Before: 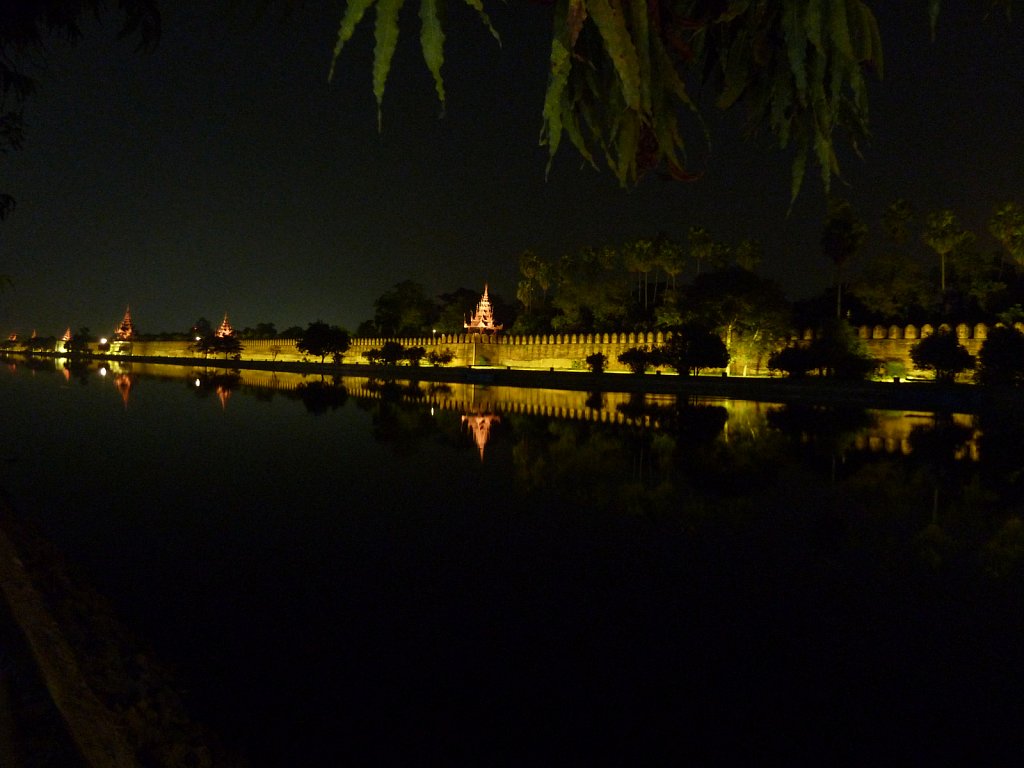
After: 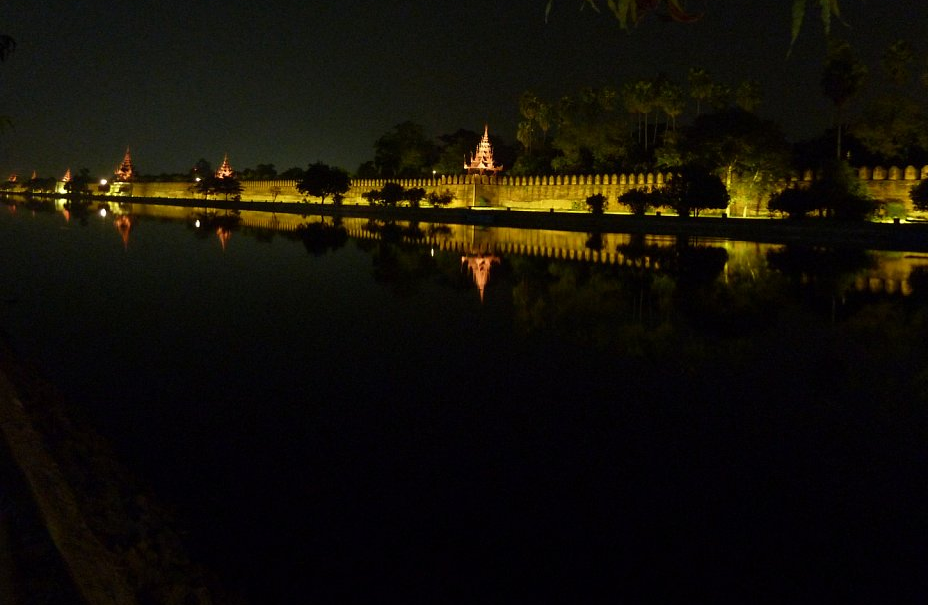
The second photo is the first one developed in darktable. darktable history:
crop: top 20.796%, right 9.319%, bottom 0.33%
